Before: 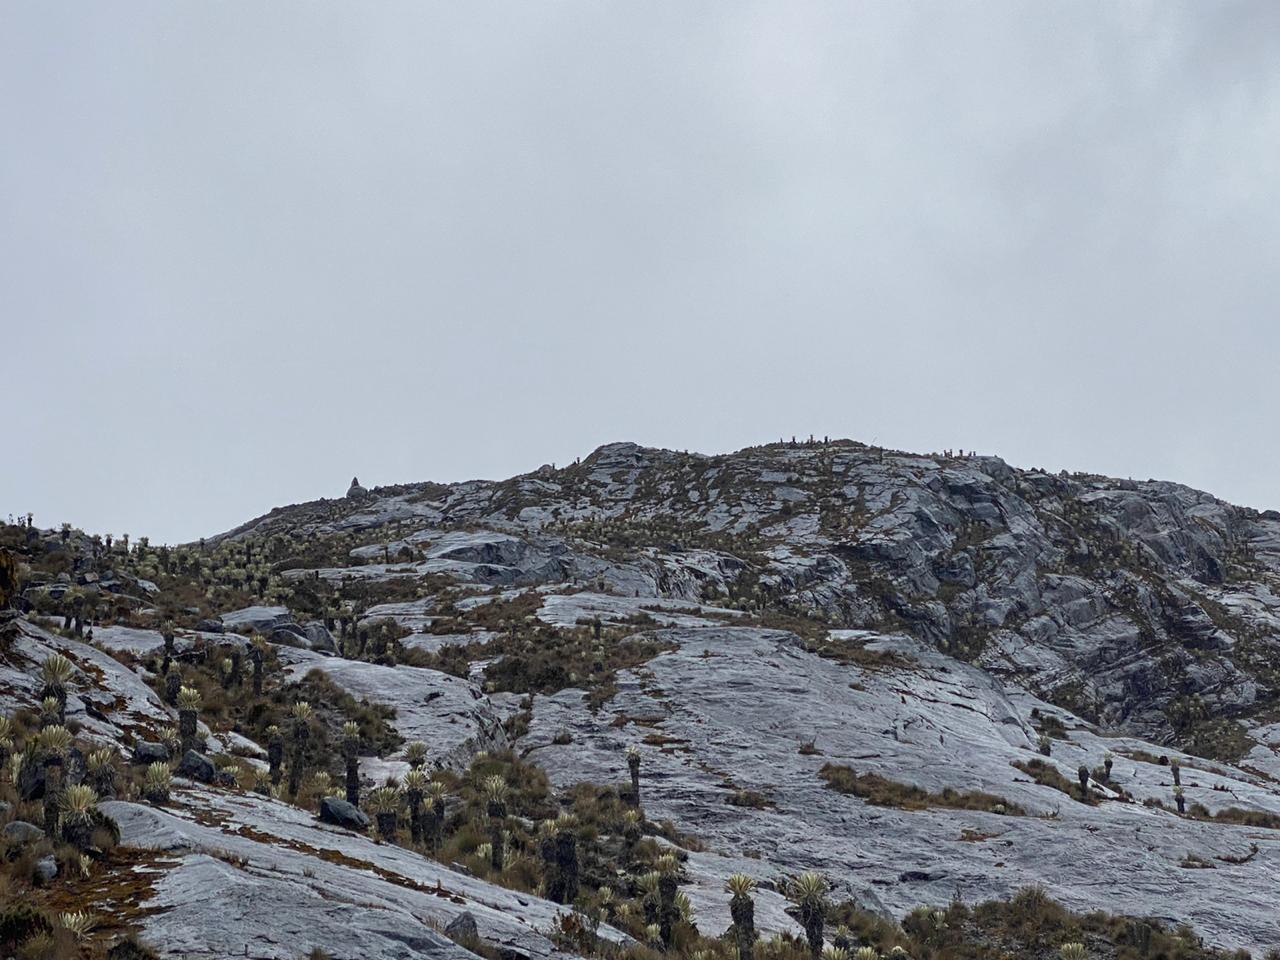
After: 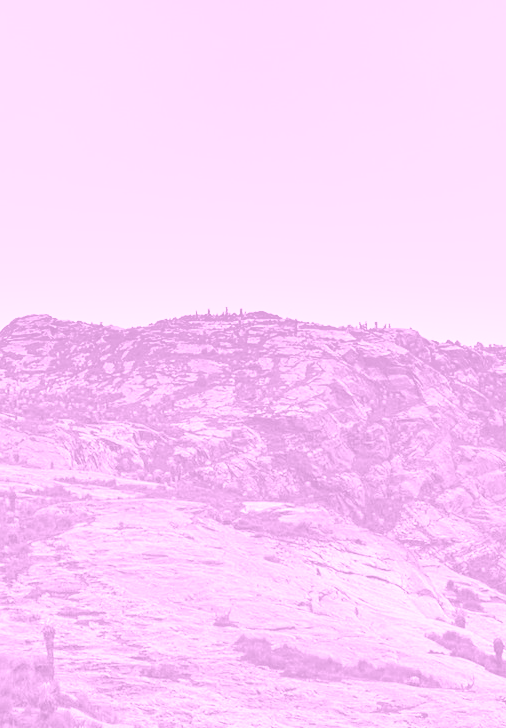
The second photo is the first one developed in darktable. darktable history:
shadows and highlights: soften with gaussian
exposure: black level correction 0, exposure 1.5 EV, compensate exposure bias true, compensate highlight preservation false
contrast equalizer: y [[0.439, 0.44, 0.442, 0.457, 0.493, 0.498], [0.5 ×6], [0.5 ×6], [0 ×6], [0 ×6]], mix 0.59
crop: left 45.721%, top 13.393%, right 14.118%, bottom 10.01%
colorize: hue 331.2°, saturation 75%, source mix 30.28%, lightness 70.52%, version 1
